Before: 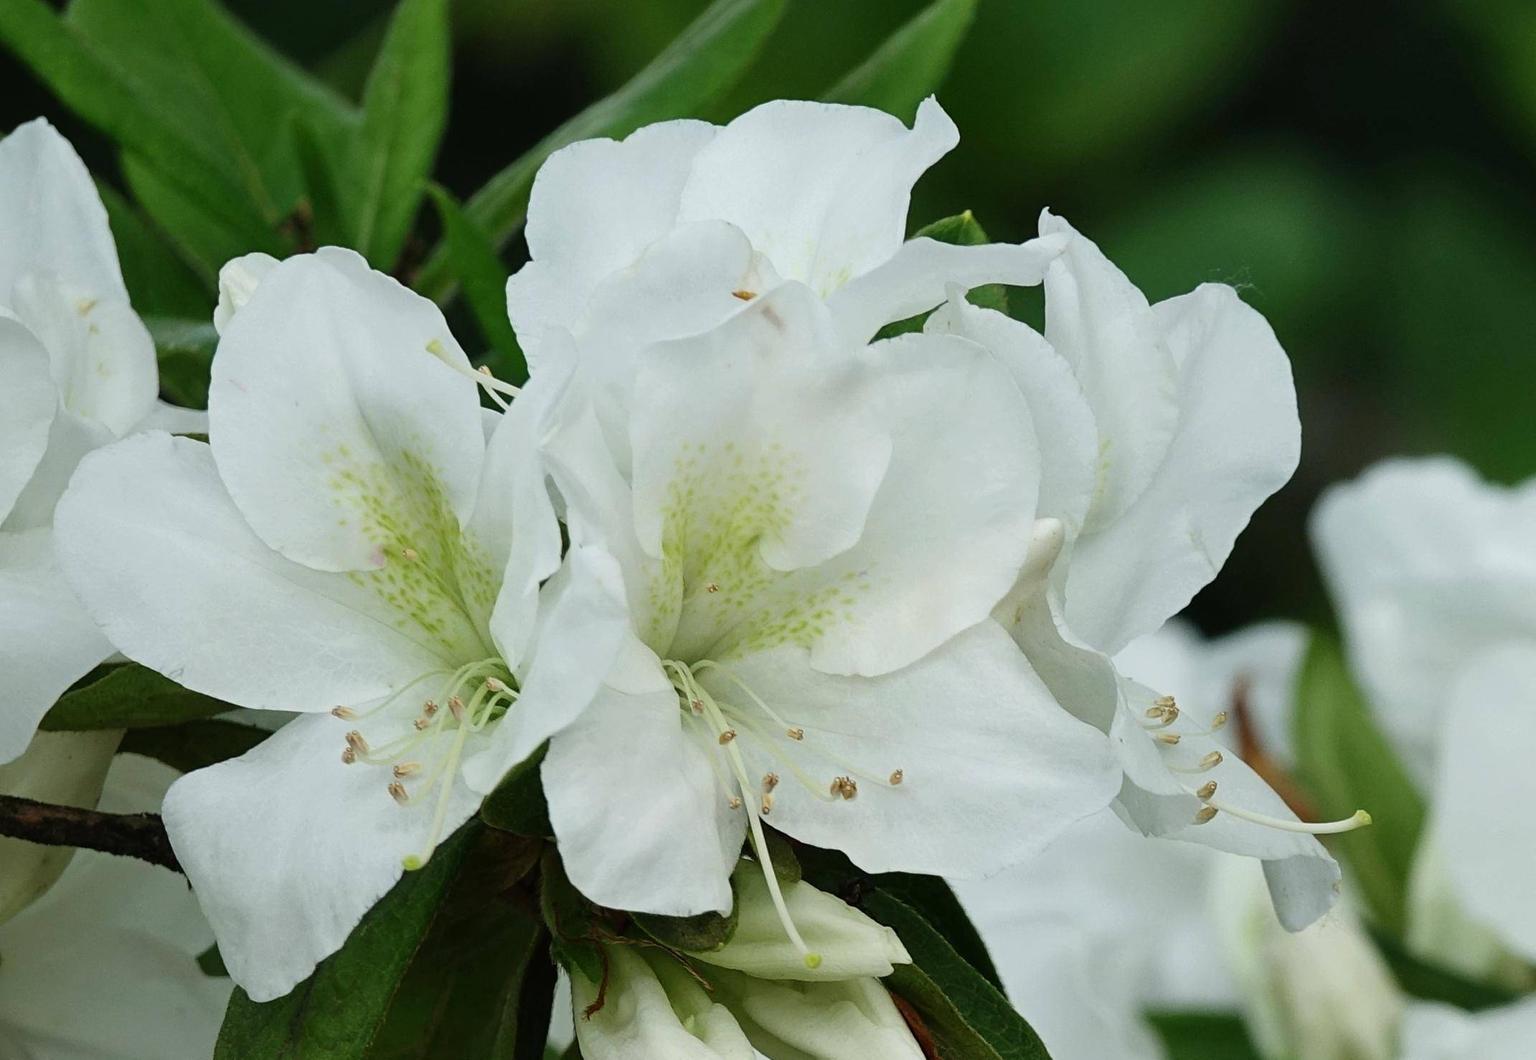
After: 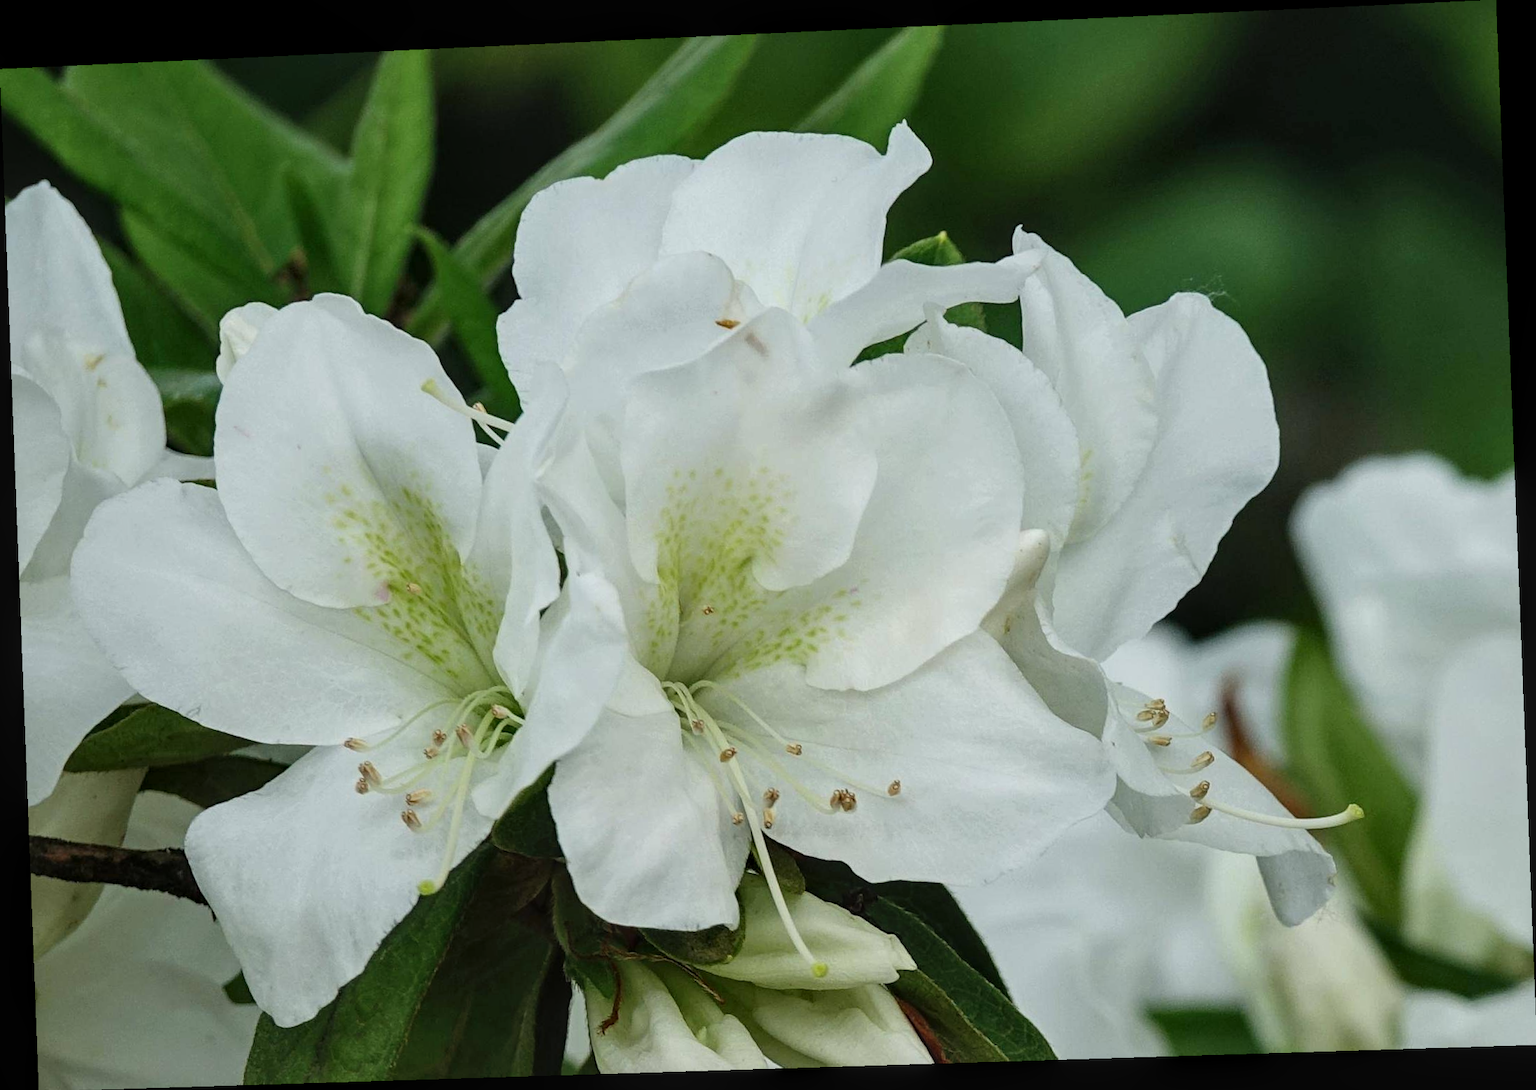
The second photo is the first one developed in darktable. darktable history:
local contrast: on, module defaults
rotate and perspective: rotation -2.22°, lens shift (horizontal) -0.022, automatic cropping off
